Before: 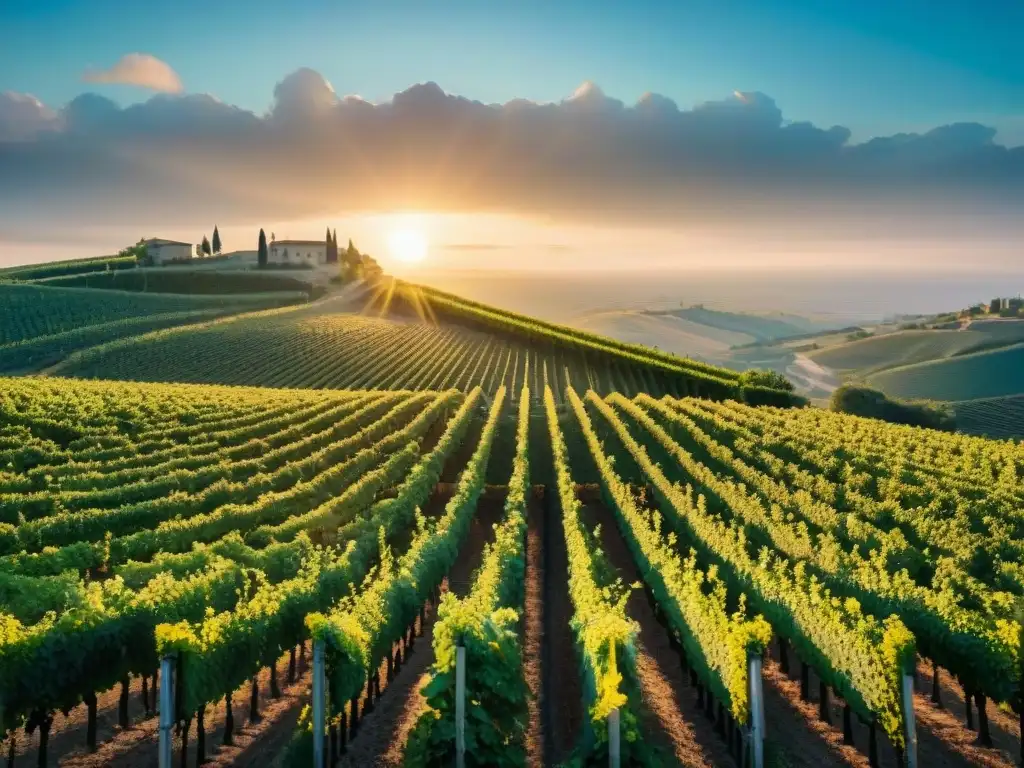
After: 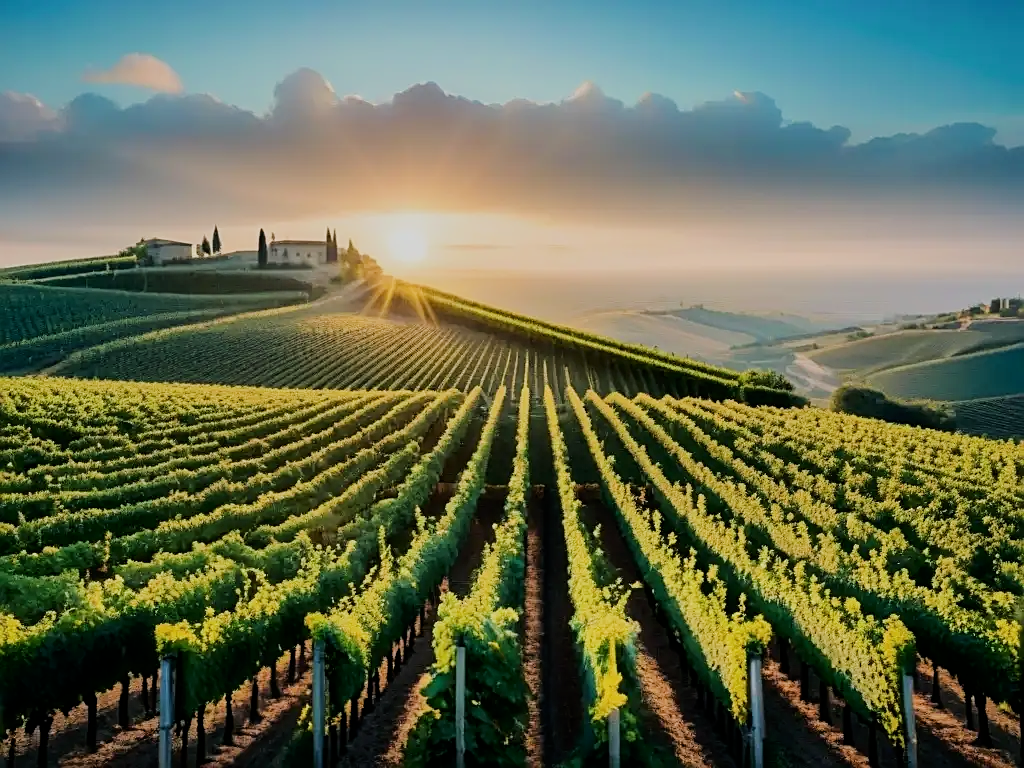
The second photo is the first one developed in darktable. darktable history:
filmic rgb: black relative exposure -7.65 EV, white relative exposure 4.56 EV, hardness 3.61
sharpen: on, module defaults
tone curve: curves: ch0 [(0, 0) (0.08, 0.056) (0.4, 0.4) (0.6, 0.612) (0.92, 0.924) (1, 1)], color space Lab, independent channels, preserve colors none
